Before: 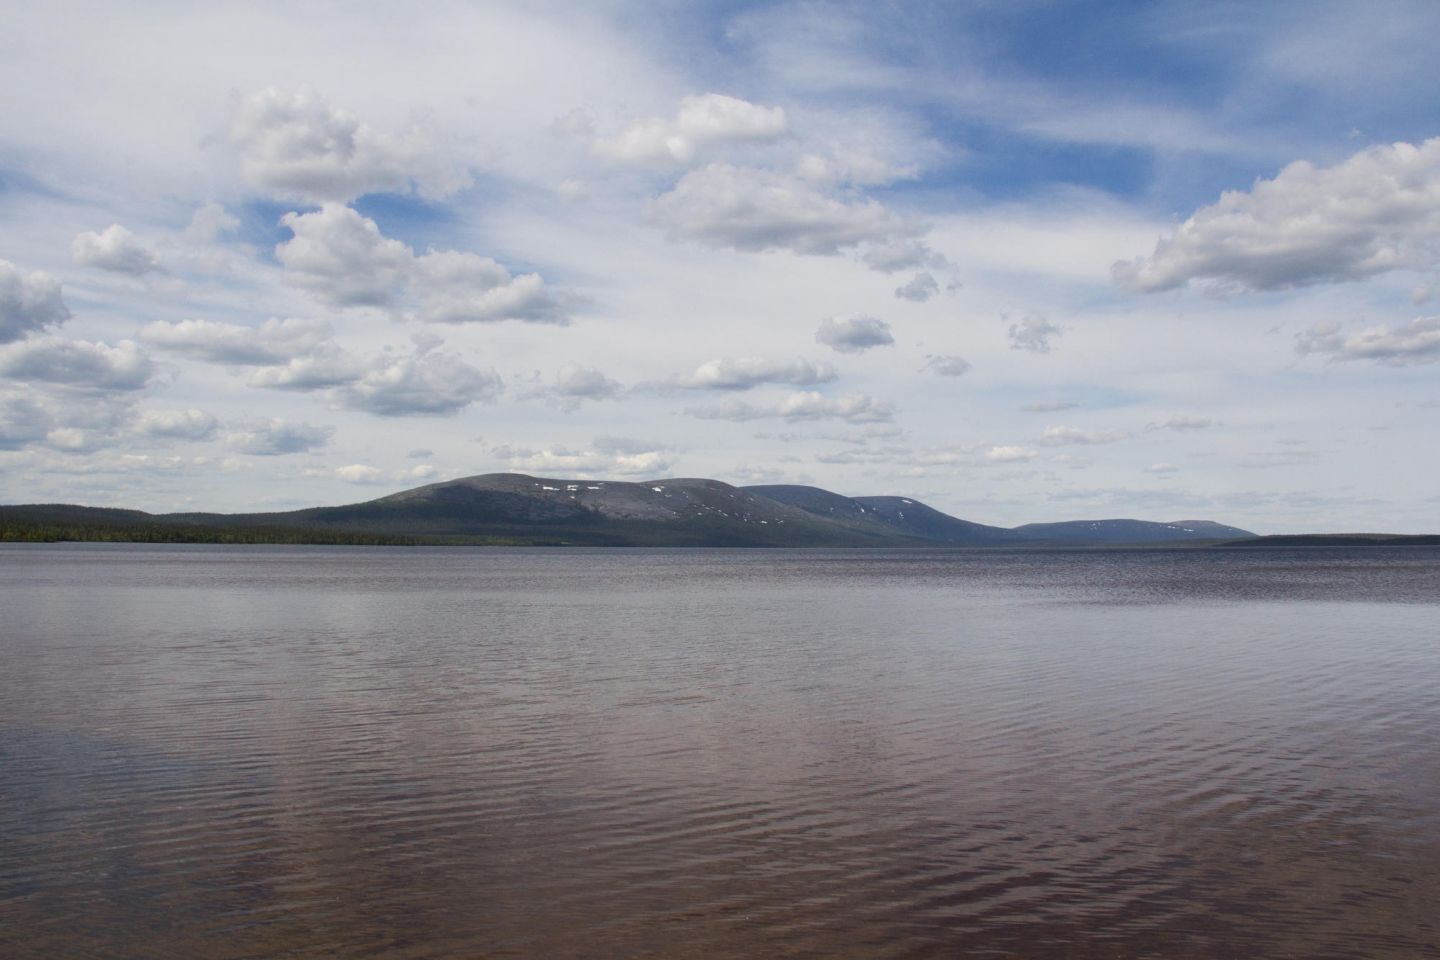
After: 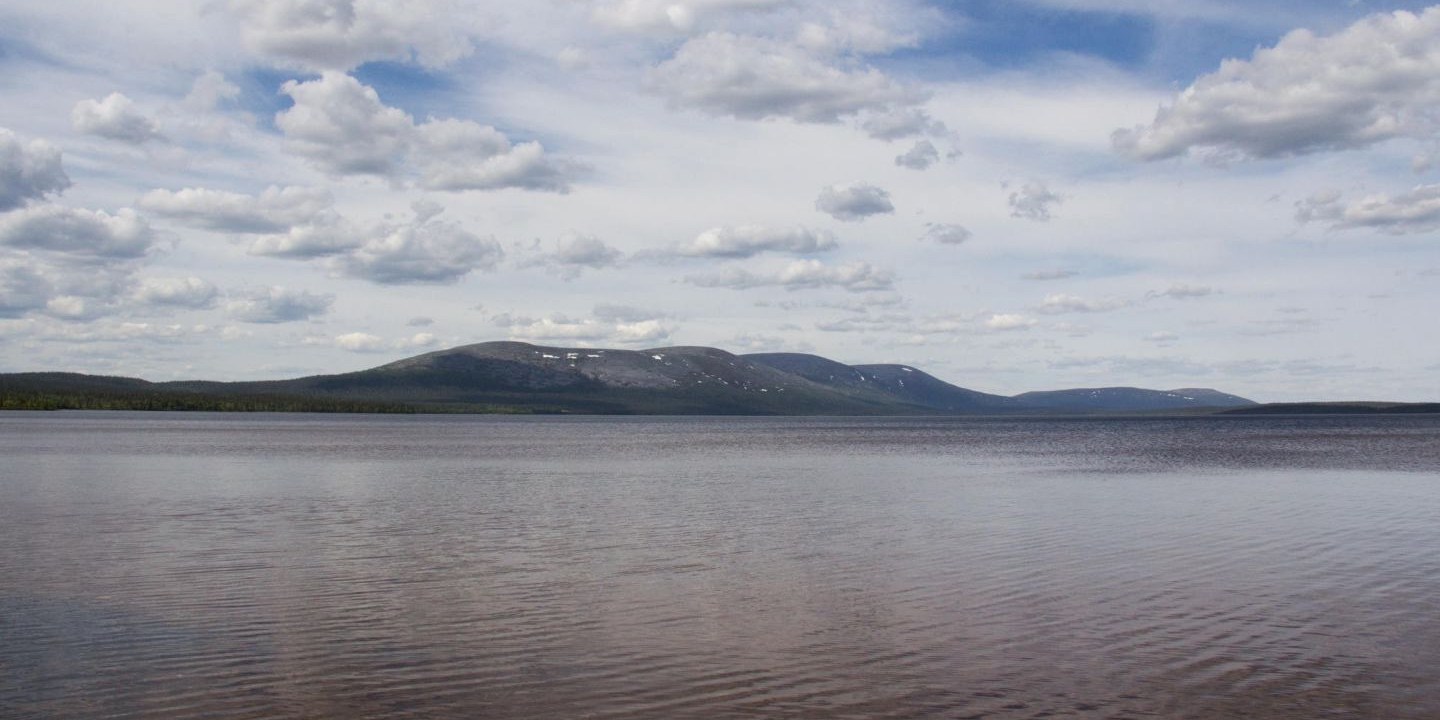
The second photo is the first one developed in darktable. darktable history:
local contrast: highlights 100%, shadows 100%, detail 120%, midtone range 0.2
crop: top 13.819%, bottom 11.169%
